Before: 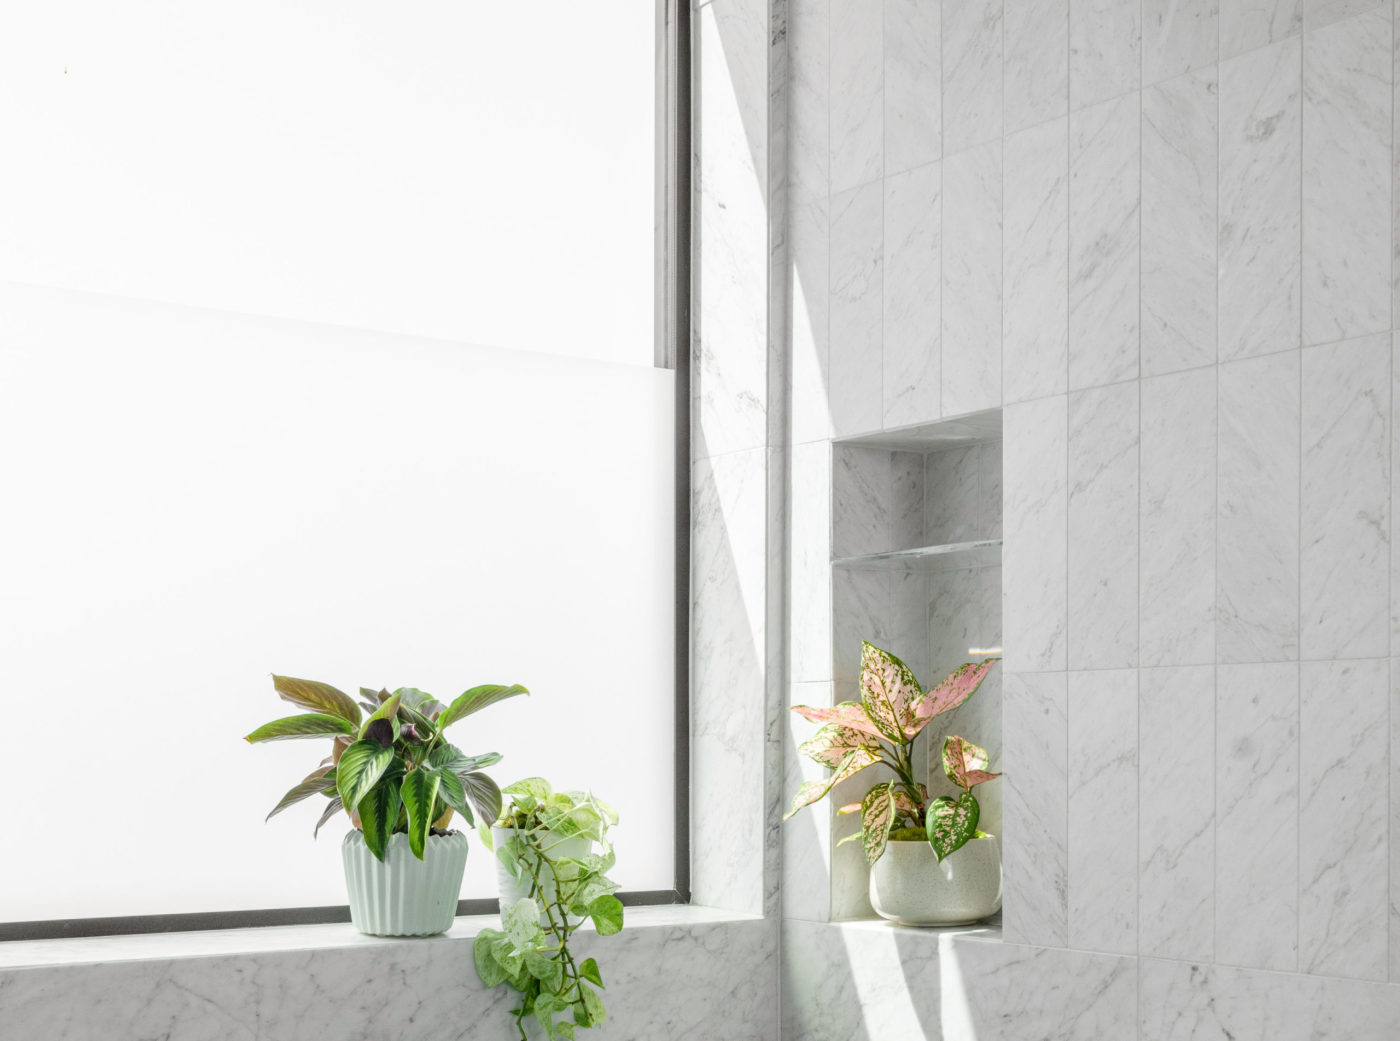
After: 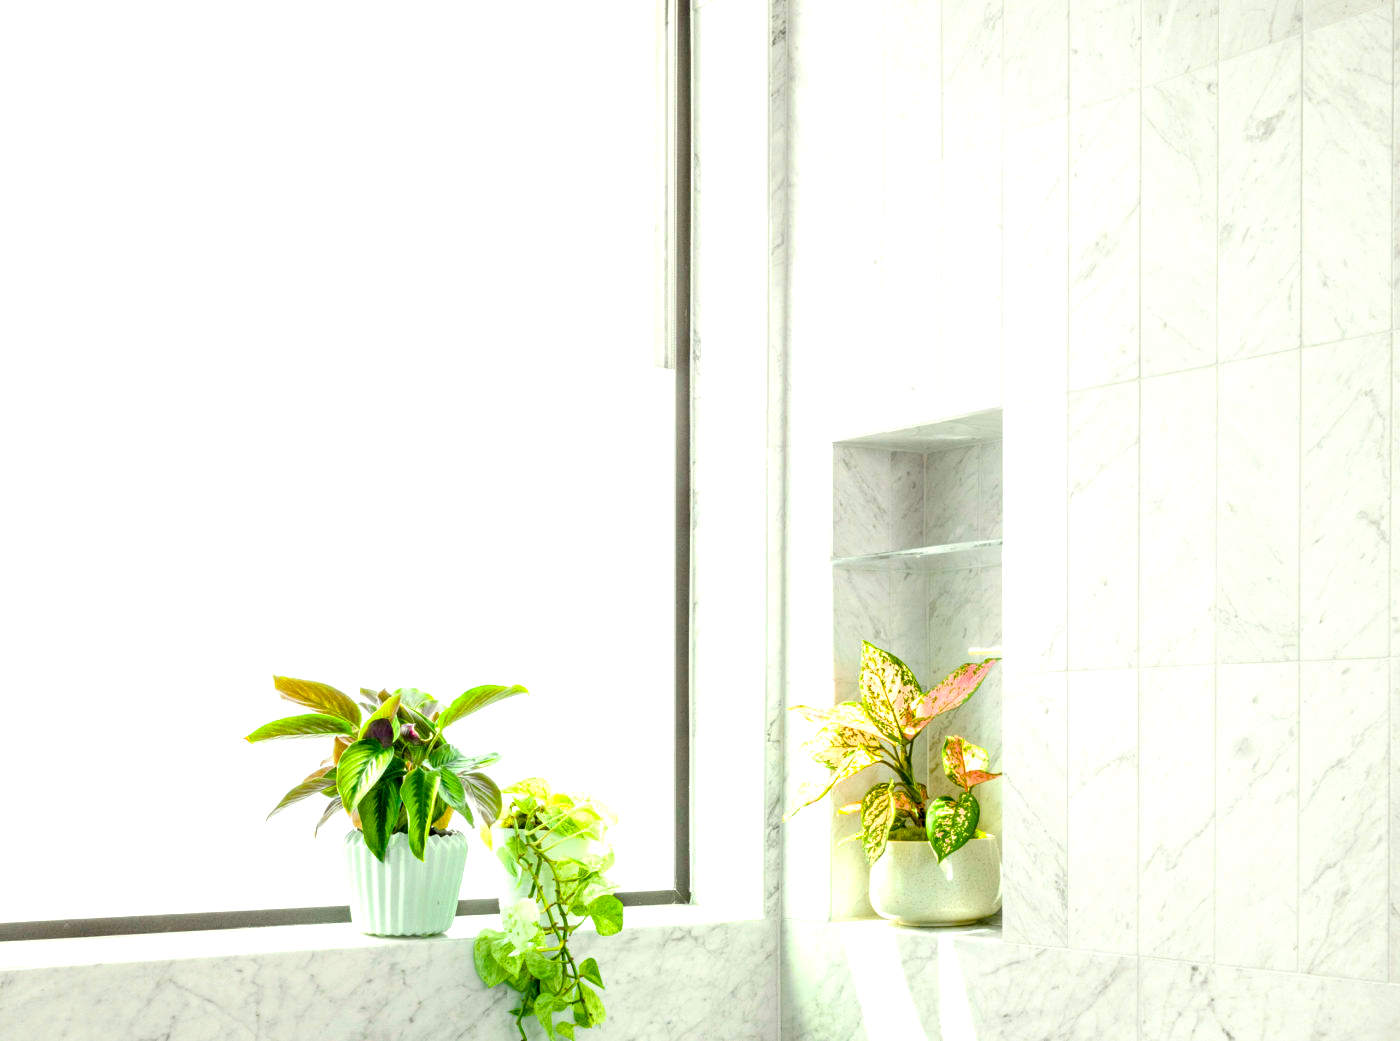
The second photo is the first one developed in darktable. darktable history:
color balance rgb: global offset › luminance -1.013%, perceptual saturation grading › global saturation 23.207%, perceptual saturation grading › highlights -24.547%, perceptual saturation grading › mid-tones 23.943%, perceptual saturation grading › shadows 39.045%, global vibrance 59.723%
color correction: highlights a* -4.4, highlights b* 6.83
exposure: black level correction 0, exposure 0.95 EV, compensate highlight preservation false
